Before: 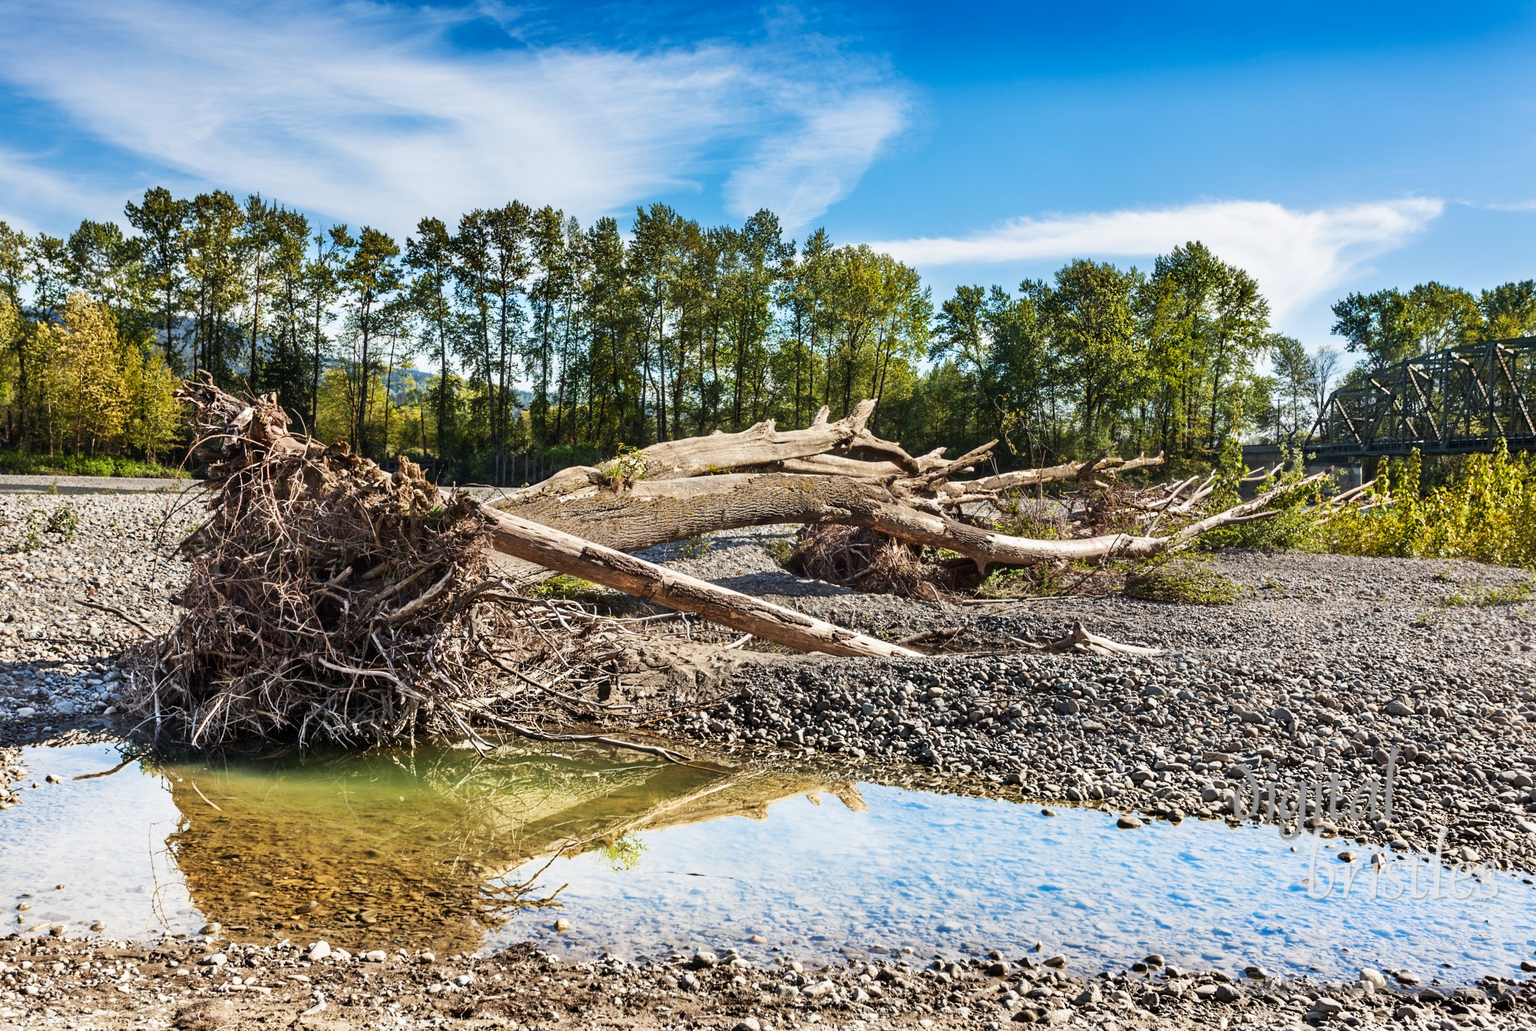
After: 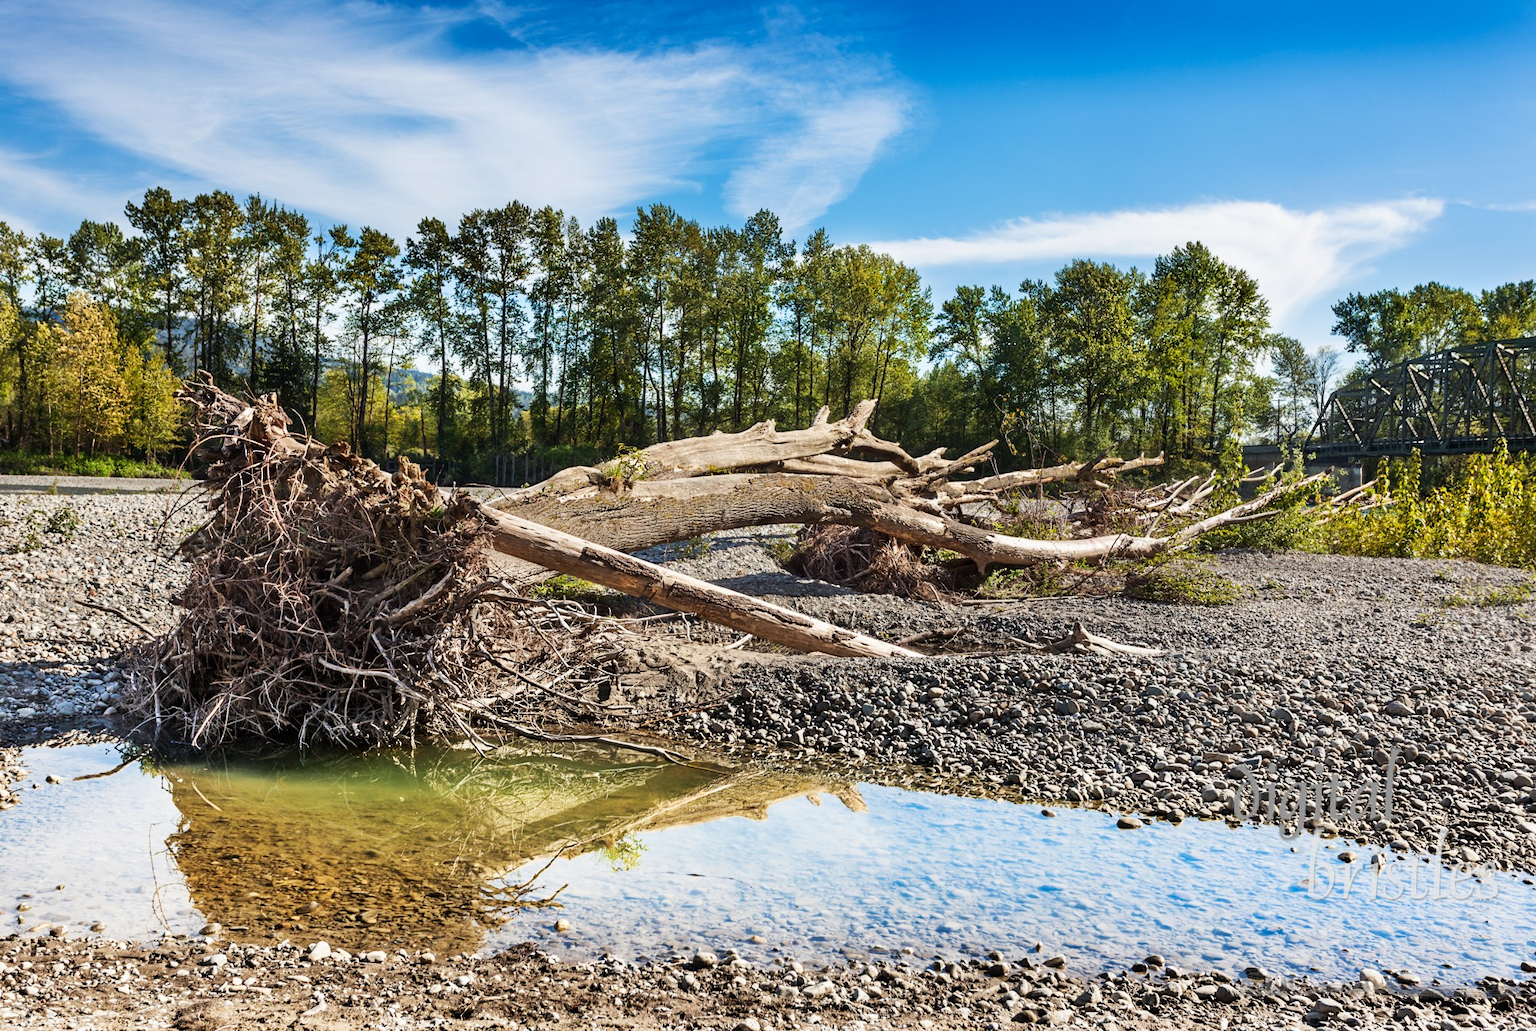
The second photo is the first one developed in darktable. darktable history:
sharpen: radius 2.905, amount 0.861, threshold 47.341
